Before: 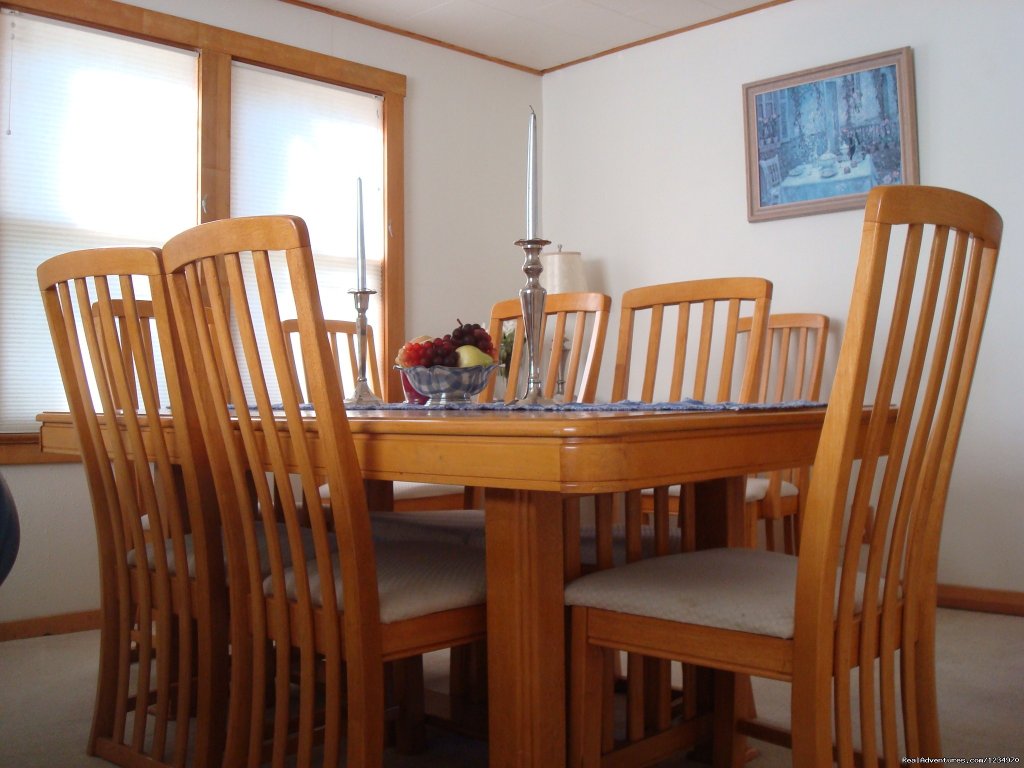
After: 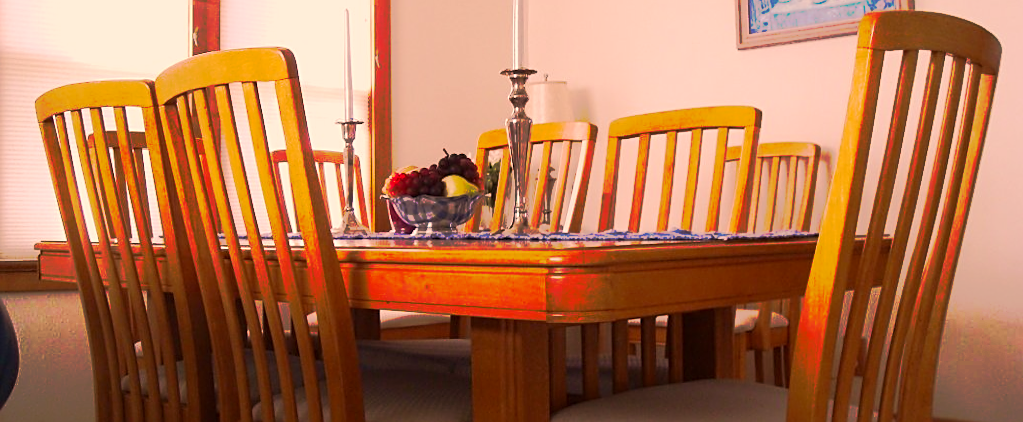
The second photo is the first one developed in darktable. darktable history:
crop and rotate: top 23.043%, bottom 23.437%
sharpen: on, module defaults
exposure: black level correction 0.001, exposure -0.125 EV, compensate exposure bias true, compensate highlight preservation false
rotate and perspective: lens shift (horizontal) -0.055, automatic cropping off
color correction: highlights a* 17.88, highlights b* 18.79
white balance: red 0.988, blue 1.017
tone curve: curves: ch0 [(0, 0) (0.003, 0.003) (0.011, 0.01) (0.025, 0.023) (0.044, 0.042) (0.069, 0.065) (0.1, 0.094) (0.136, 0.128) (0.177, 0.167) (0.224, 0.211) (0.277, 0.261) (0.335, 0.316) (0.399, 0.376) (0.468, 0.441) (0.543, 0.685) (0.623, 0.741) (0.709, 0.8) (0.801, 0.863) (0.898, 0.929) (1, 1)], preserve colors none
velvia: on, module defaults
